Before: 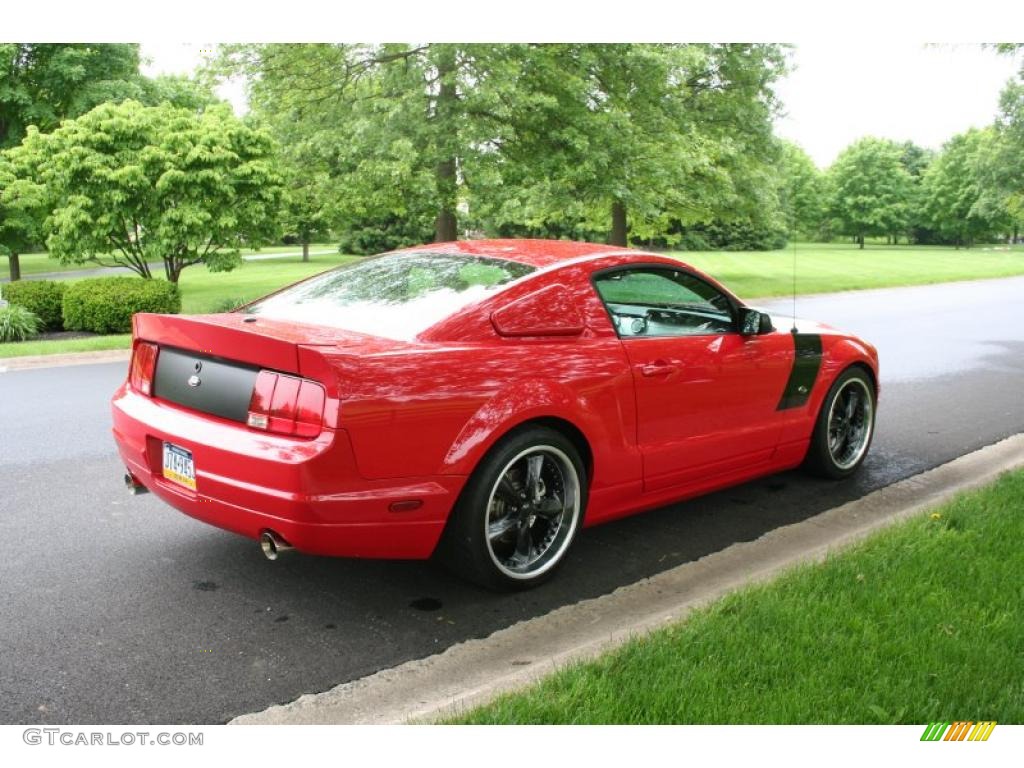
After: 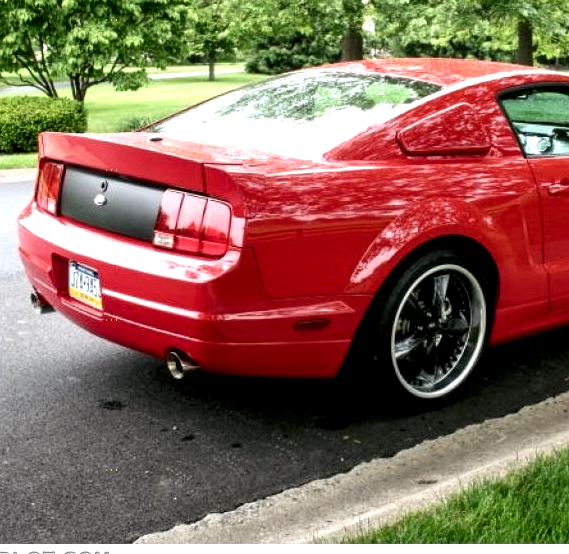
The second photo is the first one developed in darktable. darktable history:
local contrast: highlights 81%, shadows 57%, detail 174%, midtone range 0.602
crop: left 9.233%, top 23.578%, right 35.119%, bottom 4.215%
